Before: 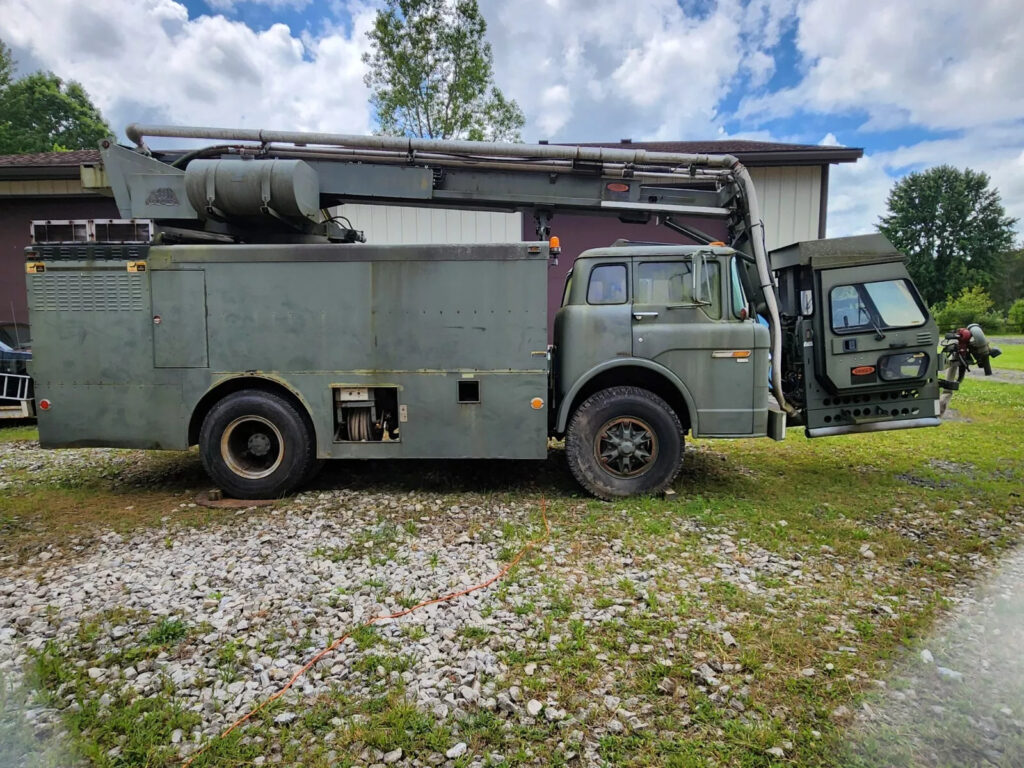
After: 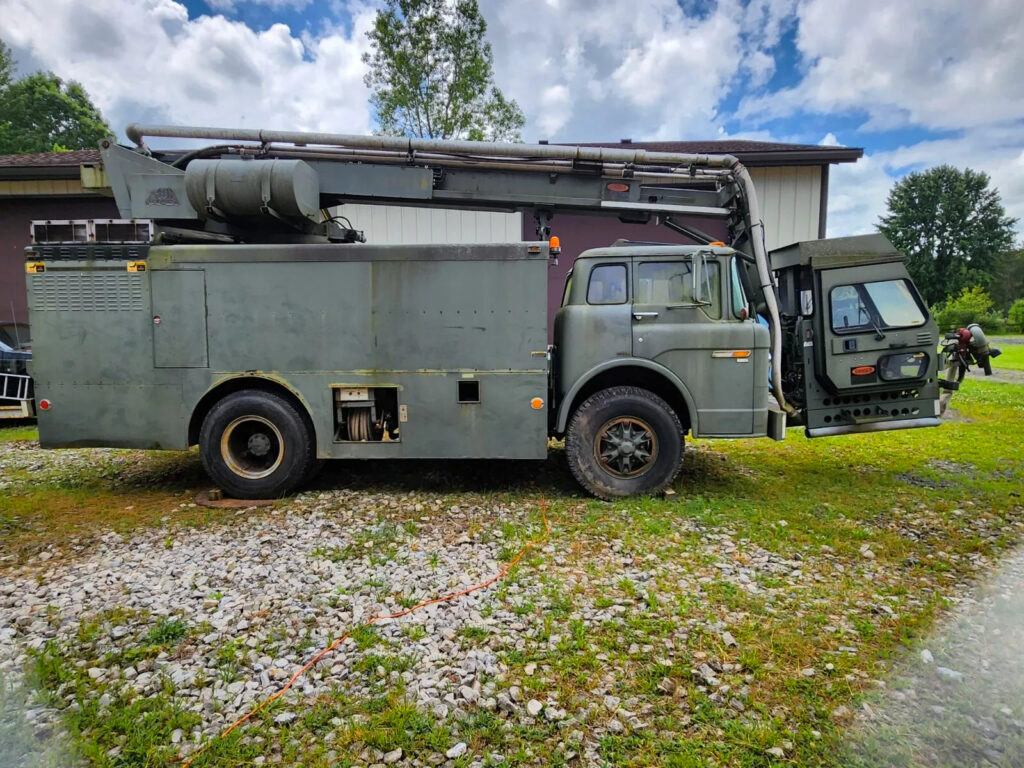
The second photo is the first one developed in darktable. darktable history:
color zones: curves: ch0 [(0.224, 0.526) (0.75, 0.5)]; ch1 [(0.055, 0.526) (0.224, 0.761) (0.377, 0.526) (0.75, 0.5)]
shadows and highlights: low approximation 0.01, soften with gaussian
